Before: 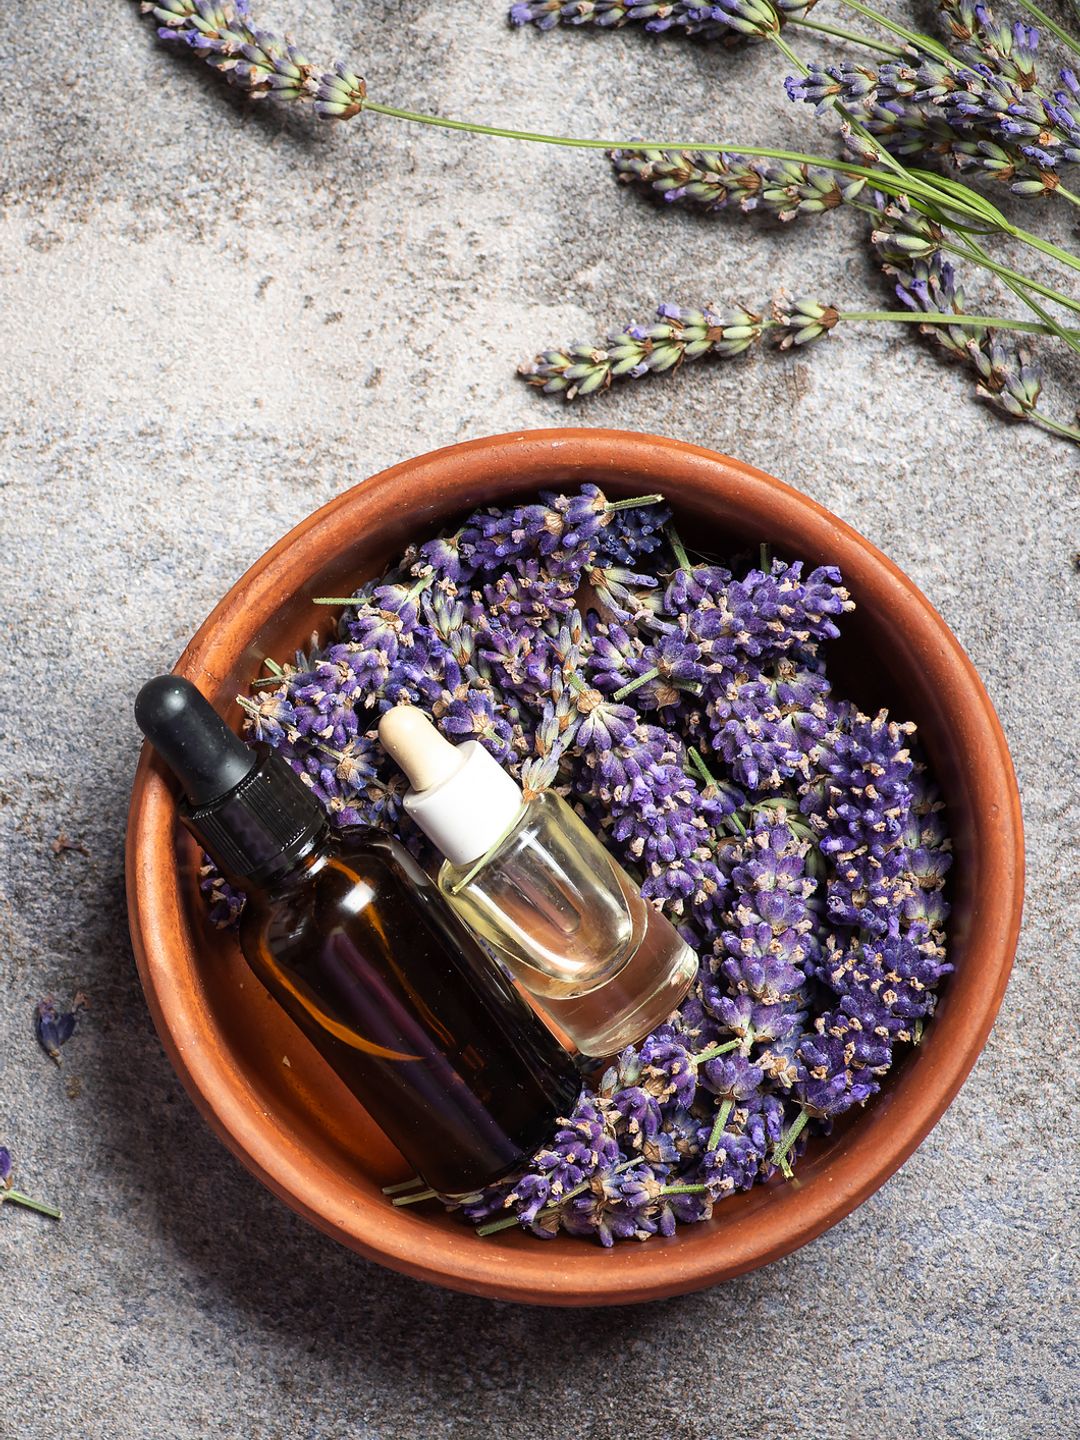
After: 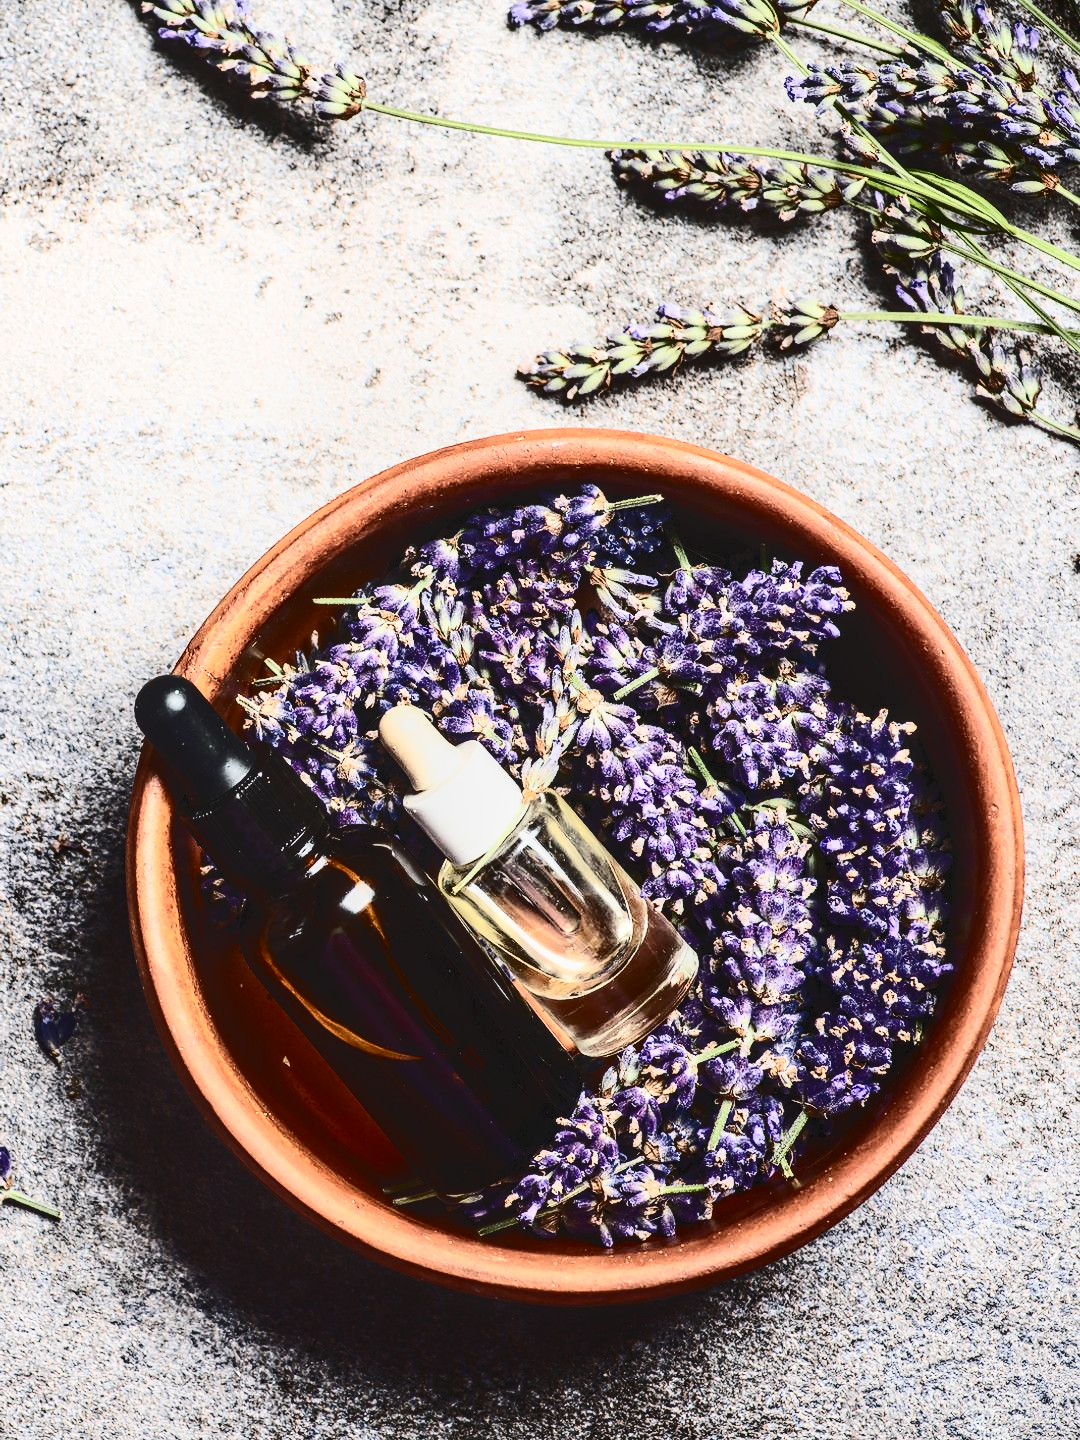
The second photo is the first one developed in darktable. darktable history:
tone curve: curves: ch0 [(0, 0) (0.003, 0.039) (0.011, 0.042) (0.025, 0.048) (0.044, 0.058) (0.069, 0.071) (0.1, 0.089) (0.136, 0.114) (0.177, 0.146) (0.224, 0.199) (0.277, 0.27) (0.335, 0.364) (0.399, 0.47) (0.468, 0.566) (0.543, 0.643) (0.623, 0.73) (0.709, 0.8) (0.801, 0.863) (0.898, 0.925) (1, 1)], color space Lab, independent channels
local contrast: on, module defaults
contrast brightness saturation: contrast 0.51, saturation -0.083
exposure: compensate highlight preservation false
